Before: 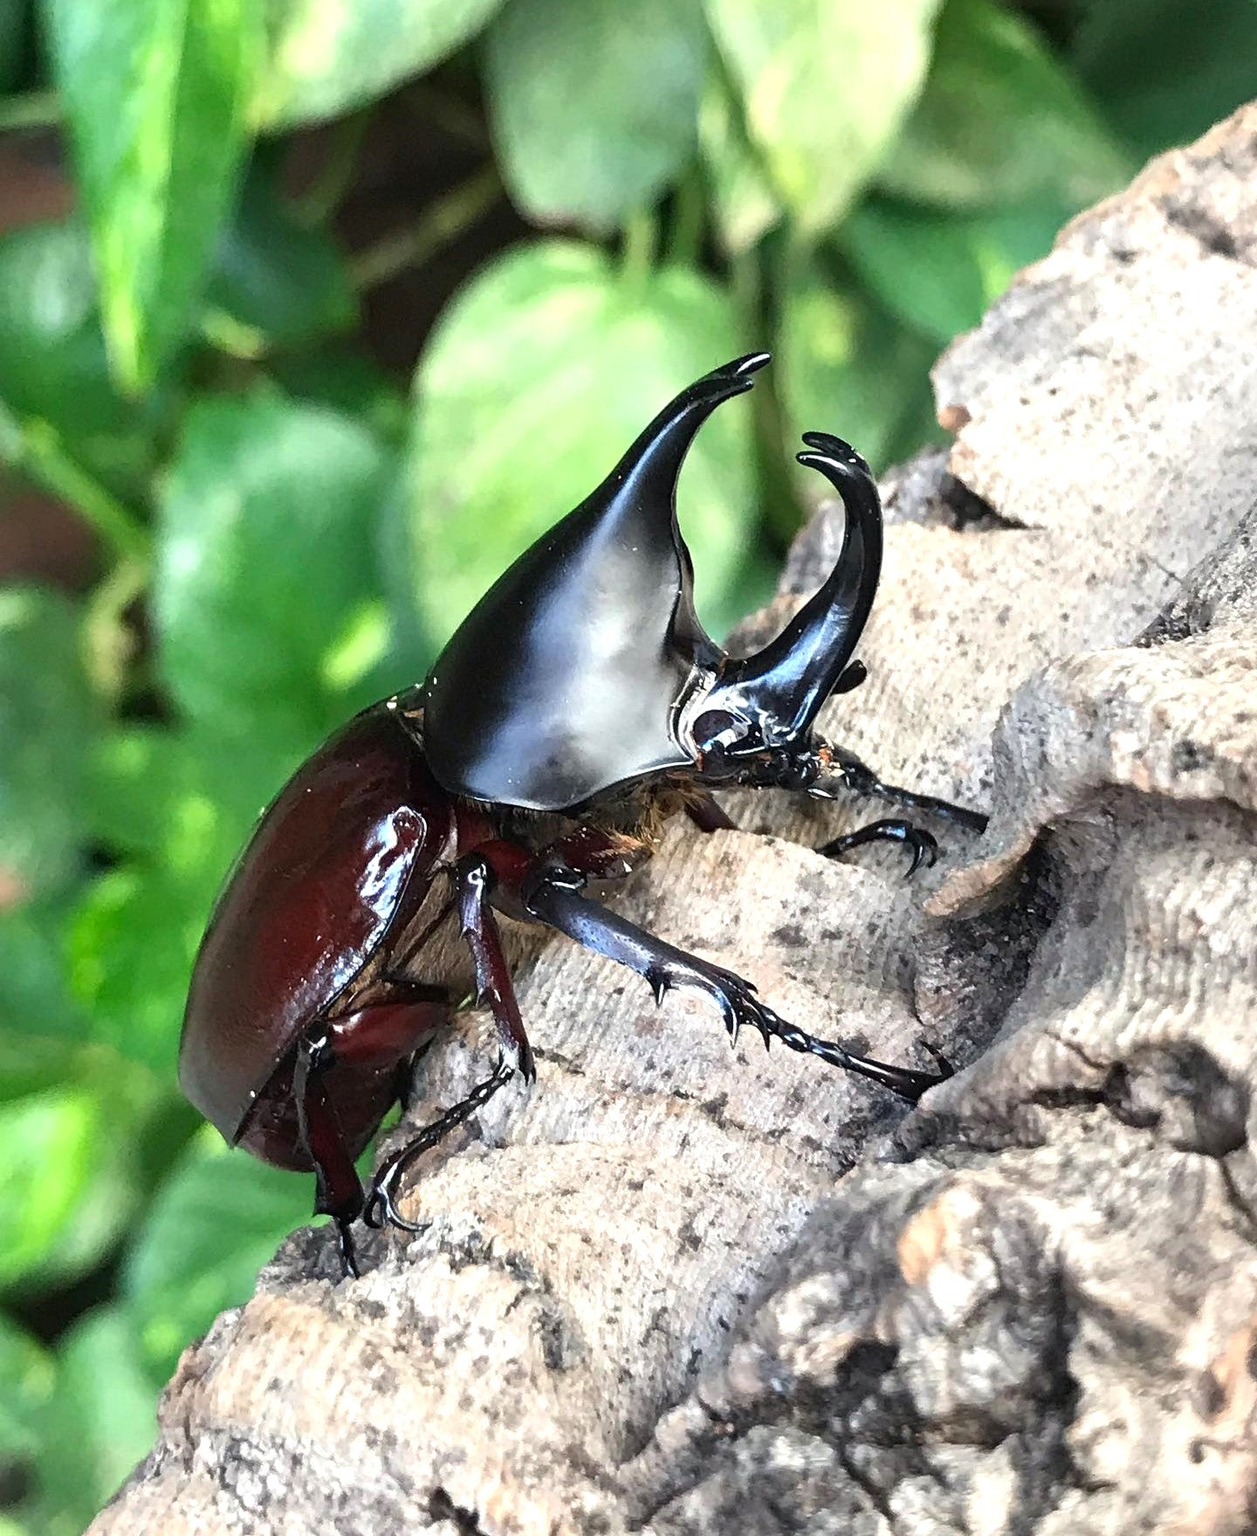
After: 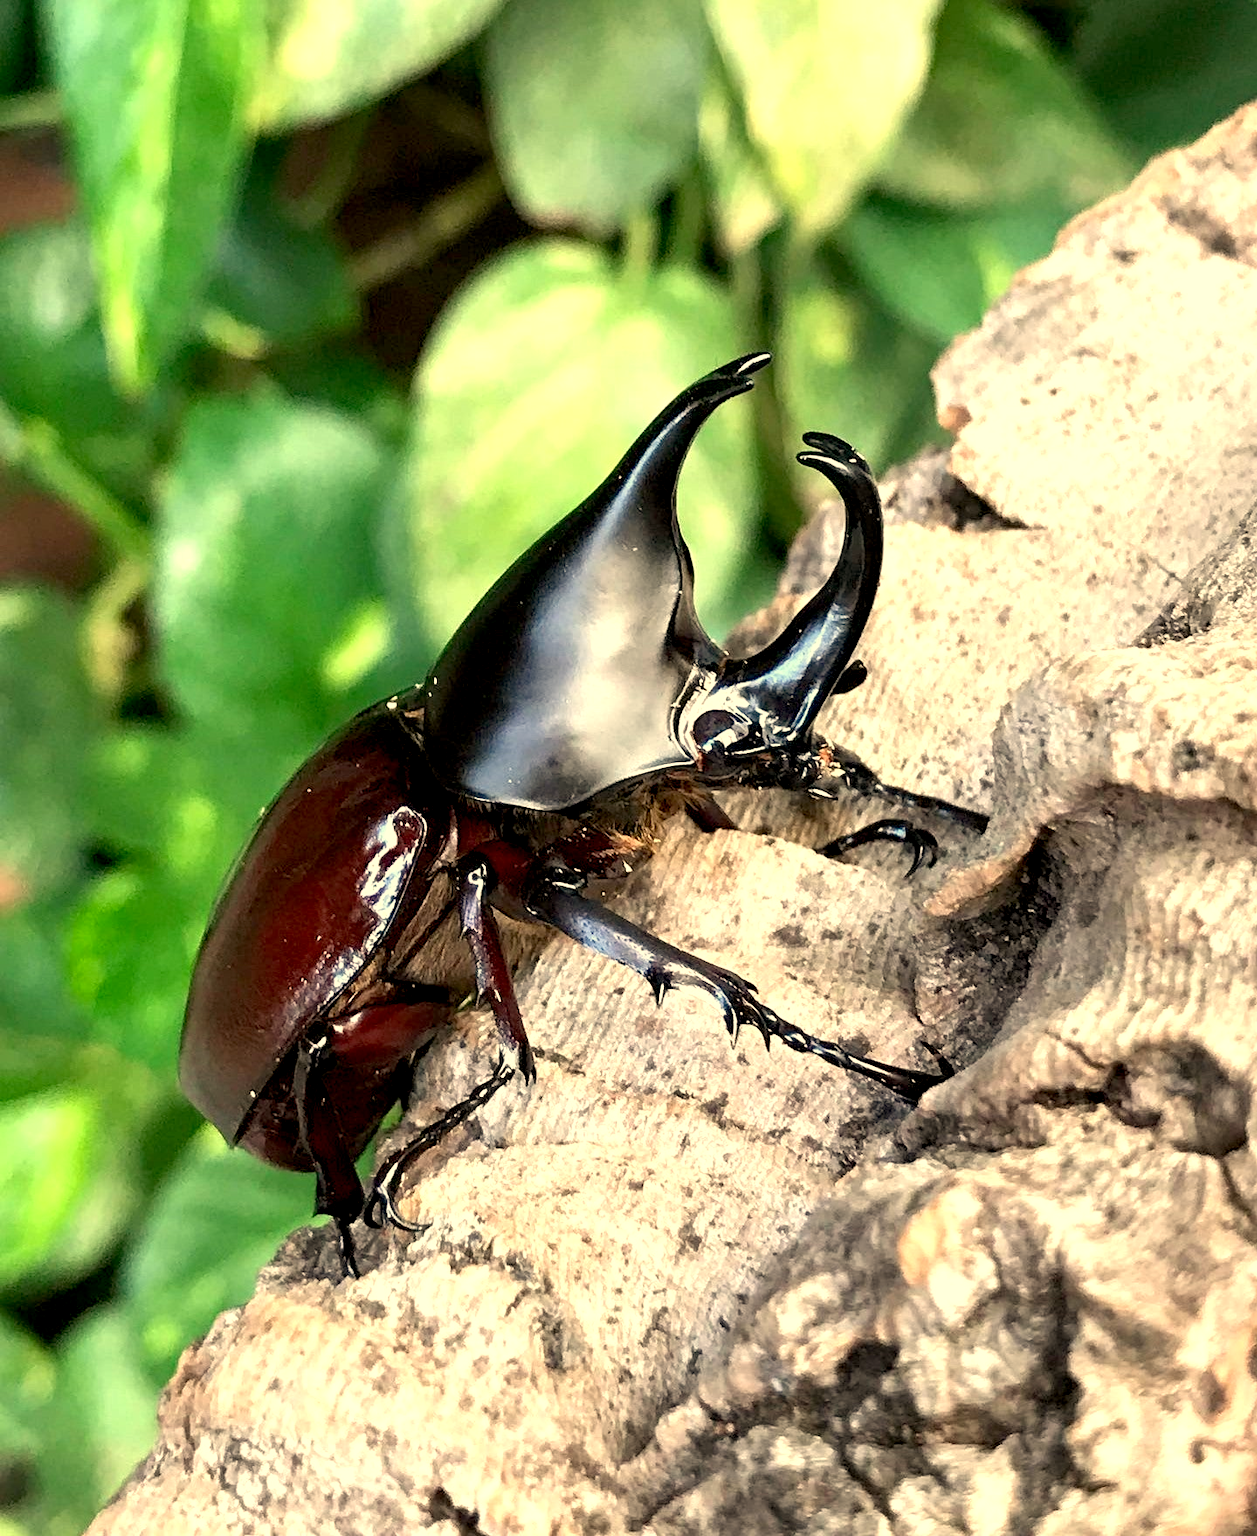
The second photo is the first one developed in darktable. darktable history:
exposure: black level correction 0.009, exposure 0.119 EV, compensate highlight preservation false
white balance: red 1.123, blue 0.83
